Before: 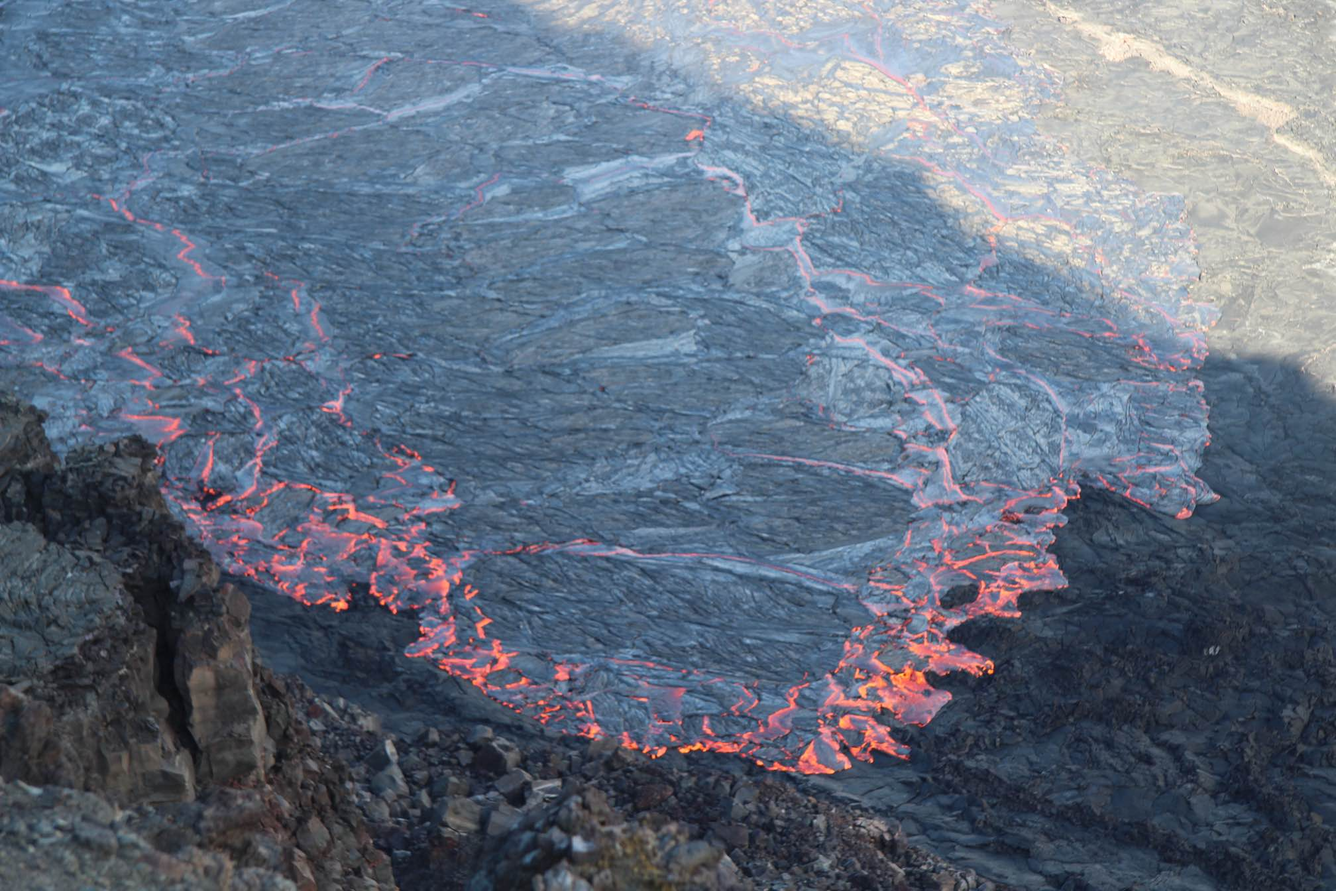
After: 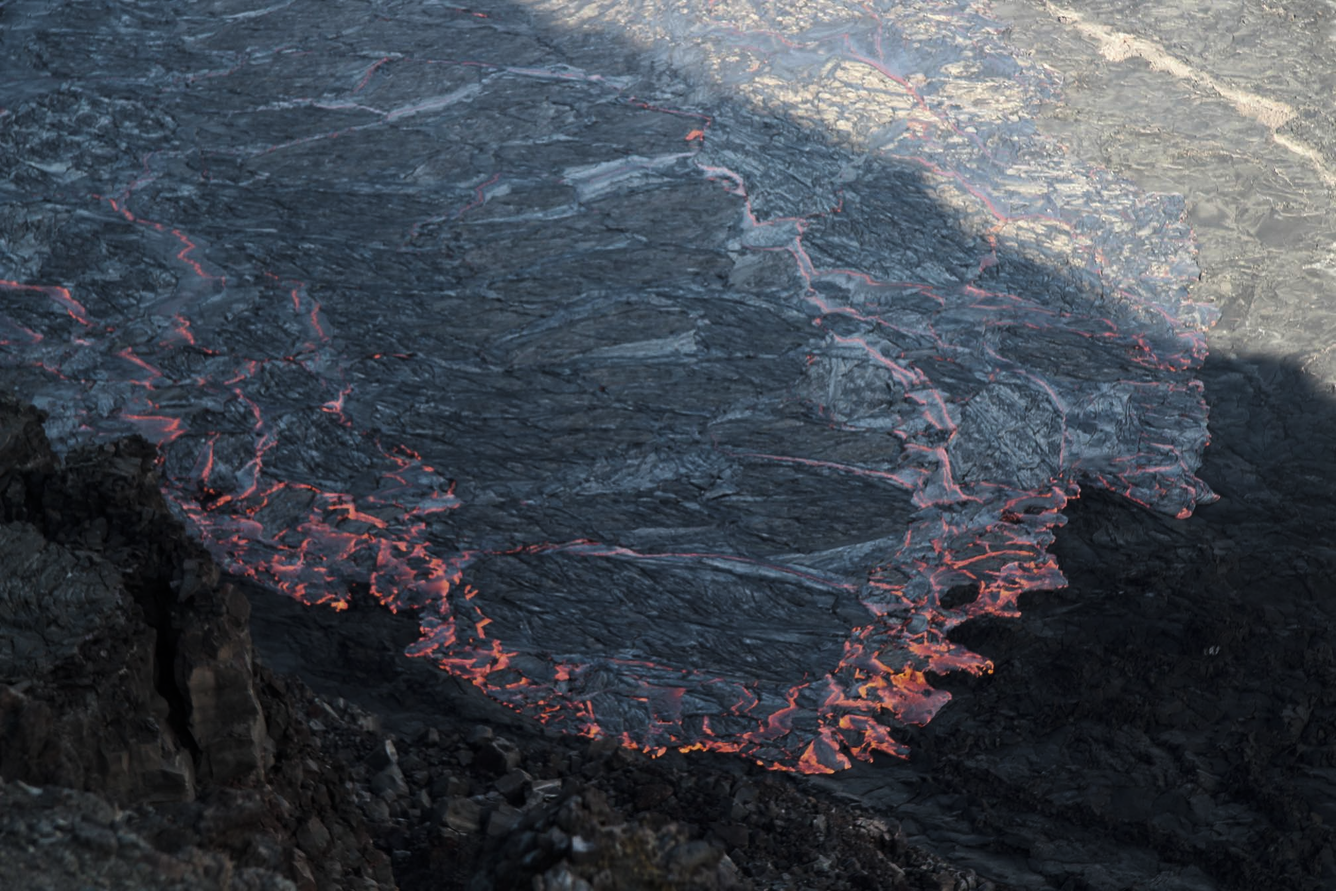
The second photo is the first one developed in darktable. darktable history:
levels: levels [0, 0.618, 1]
